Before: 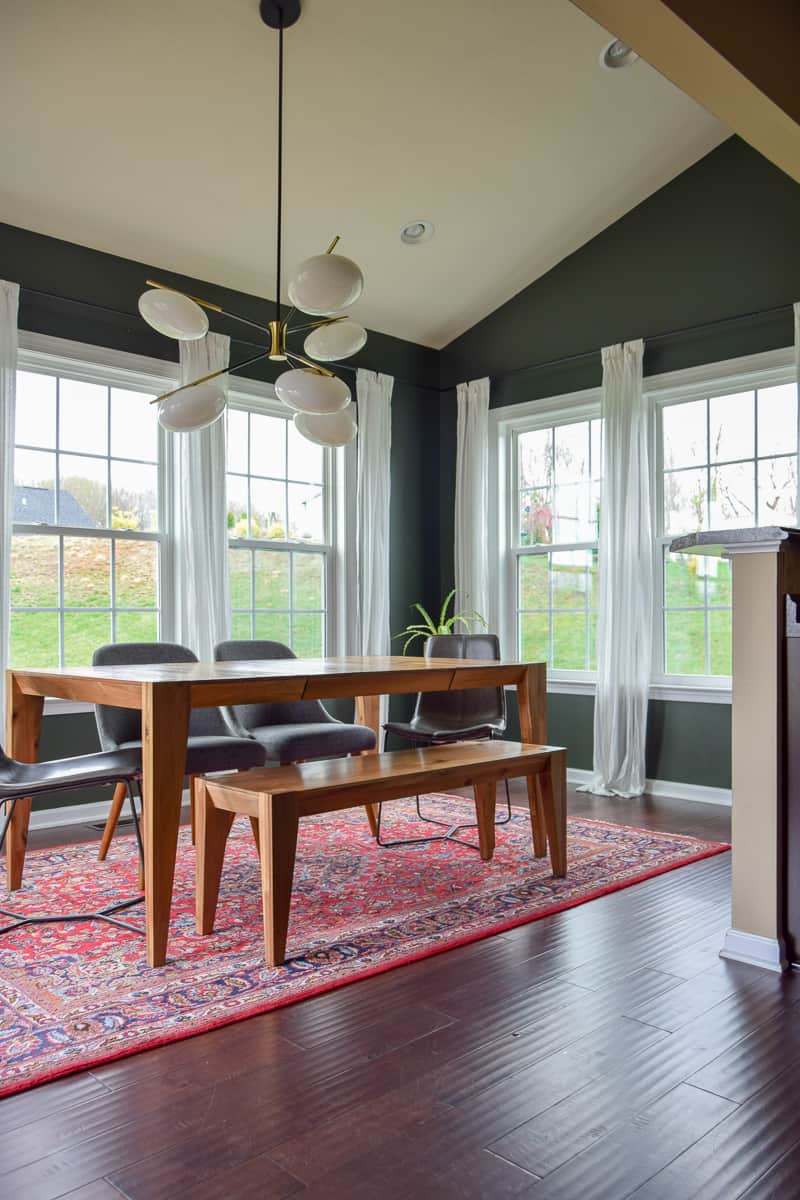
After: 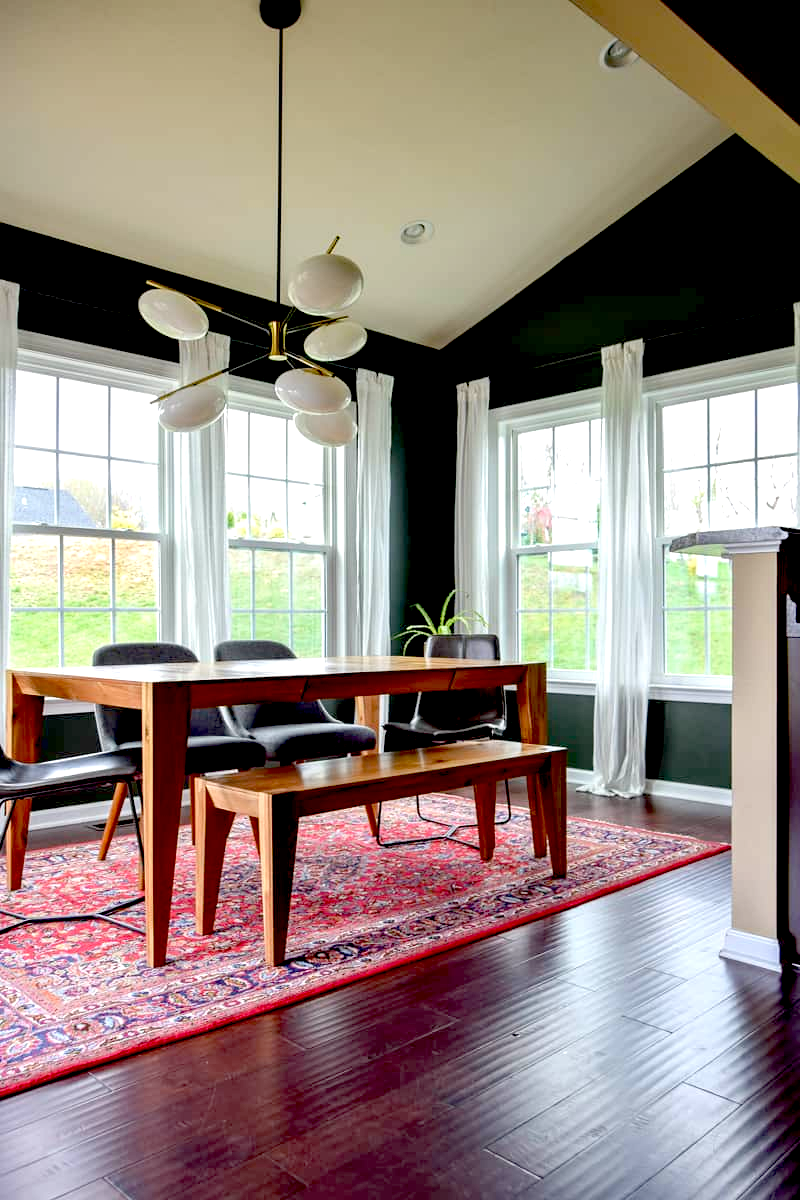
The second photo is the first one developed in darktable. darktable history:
exposure: black level correction 0.041, exposure 0.5 EV, compensate highlight preservation false
